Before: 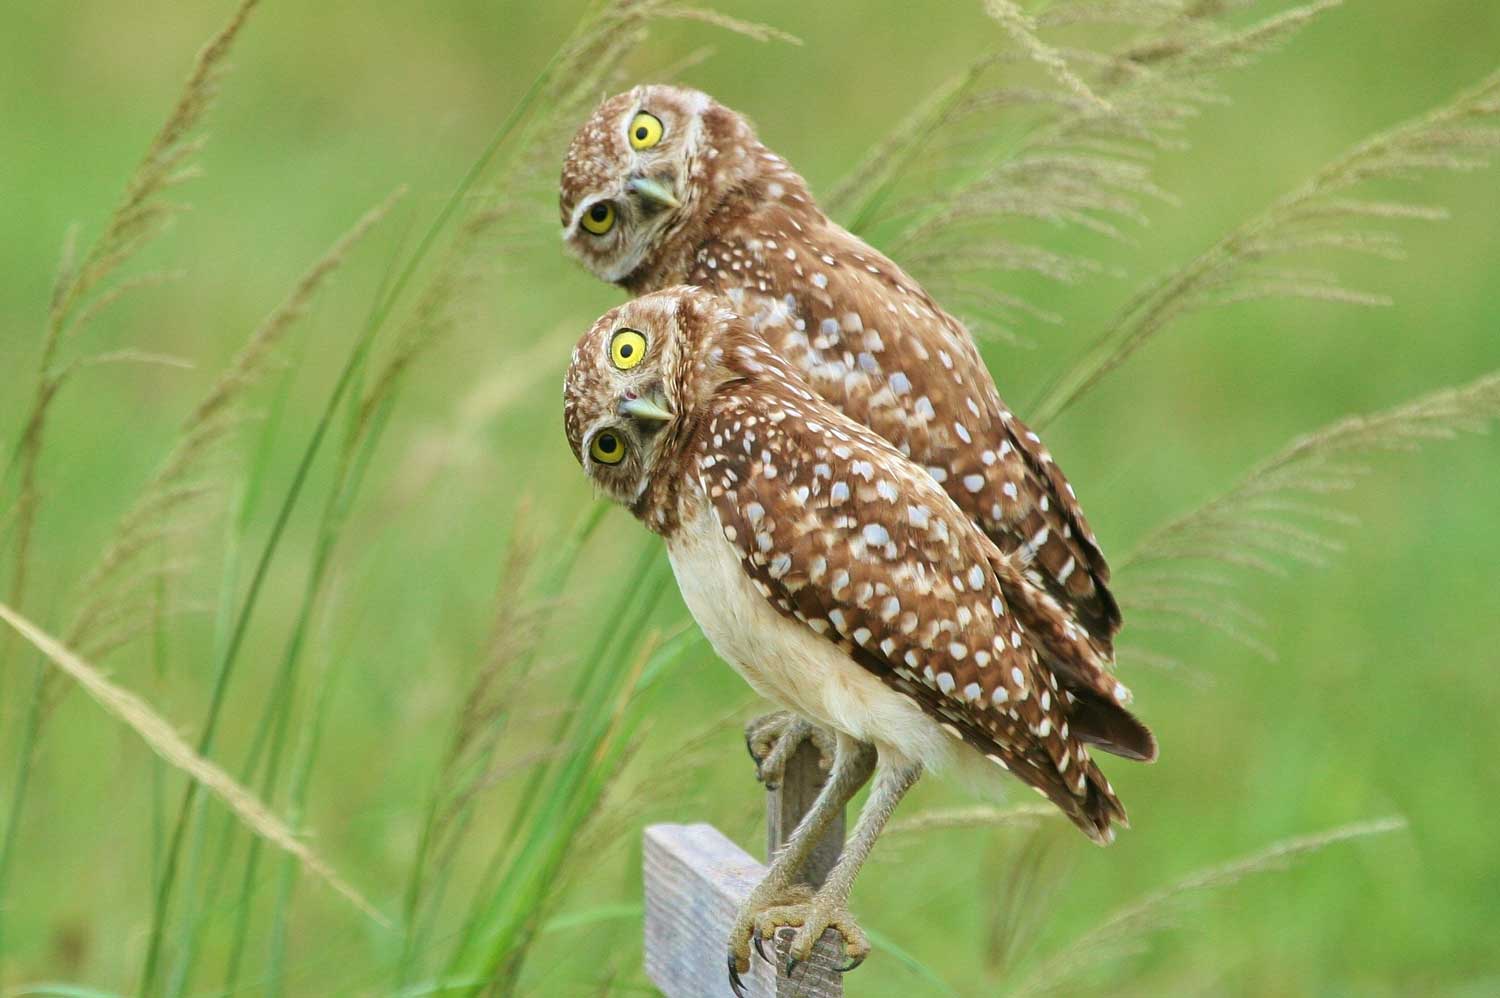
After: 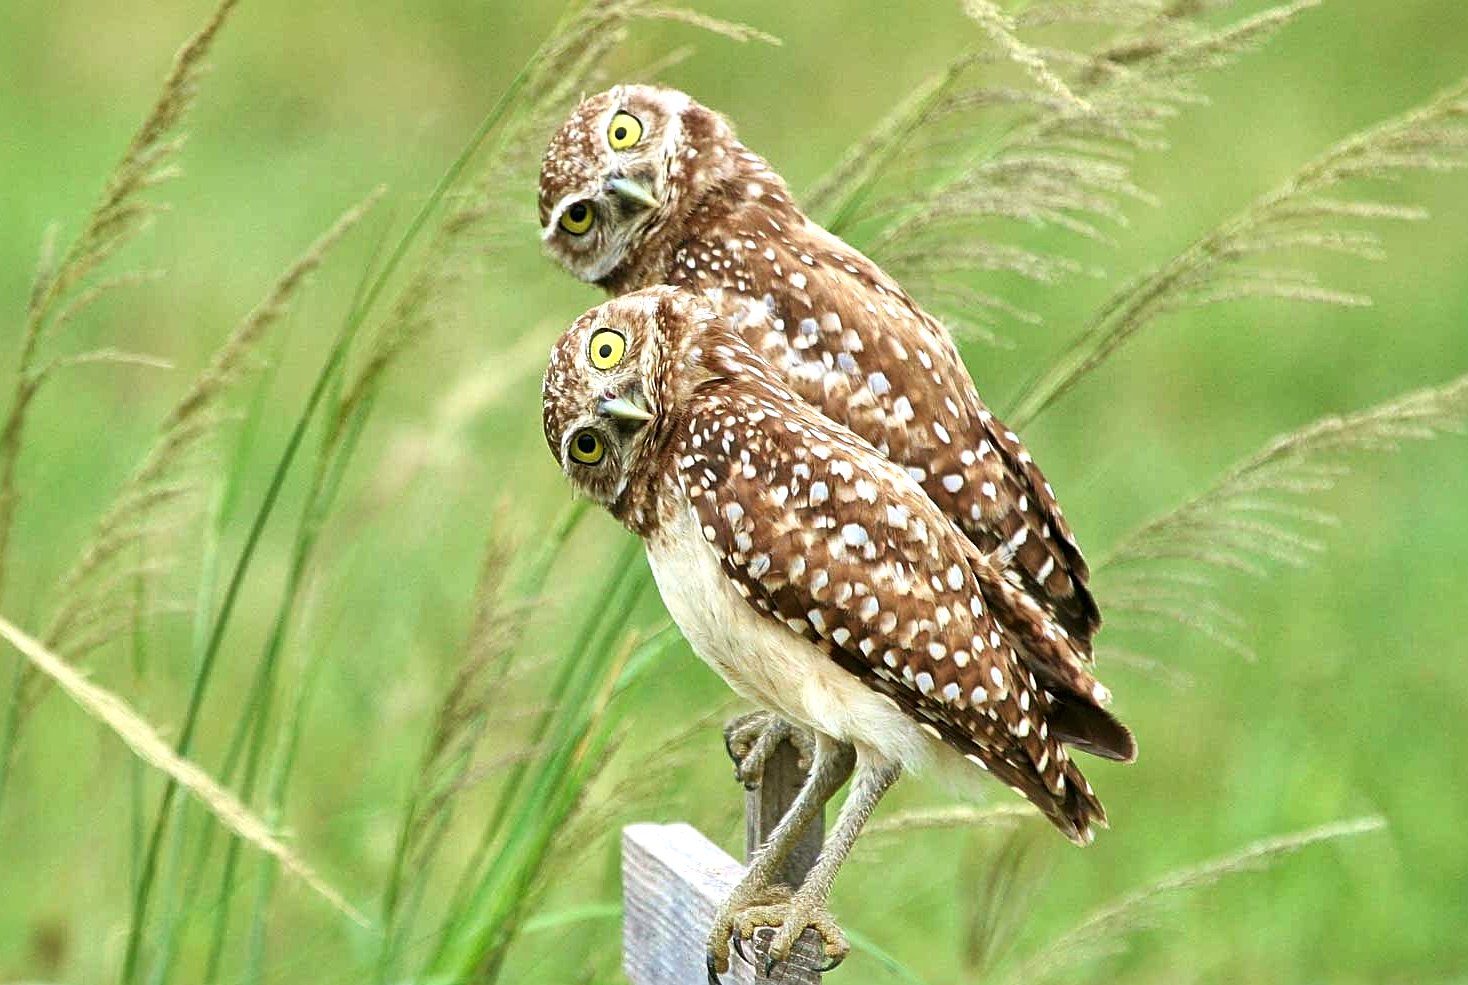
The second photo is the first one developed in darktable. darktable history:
crop and rotate: left 1.446%, right 0.63%, bottom 1.218%
local contrast: mode bilateral grid, contrast 20, coarseness 50, detail 162%, midtone range 0.2
sharpen: on, module defaults
tone equalizer: -8 EV -0.381 EV, -7 EV -0.358 EV, -6 EV -0.339 EV, -5 EV -0.252 EV, -3 EV 0.241 EV, -2 EV 0.317 EV, -1 EV 0.363 EV, +0 EV 0.394 EV, mask exposure compensation -0.501 EV
